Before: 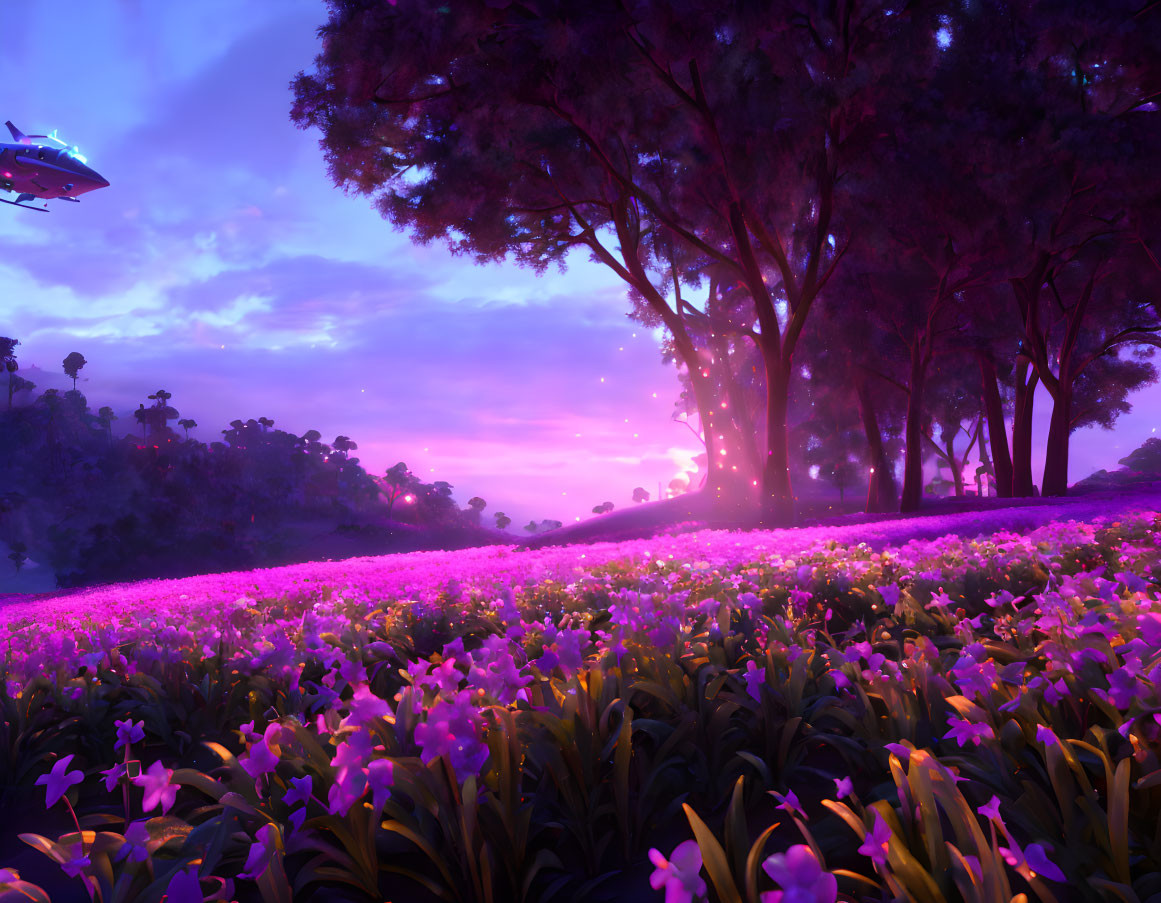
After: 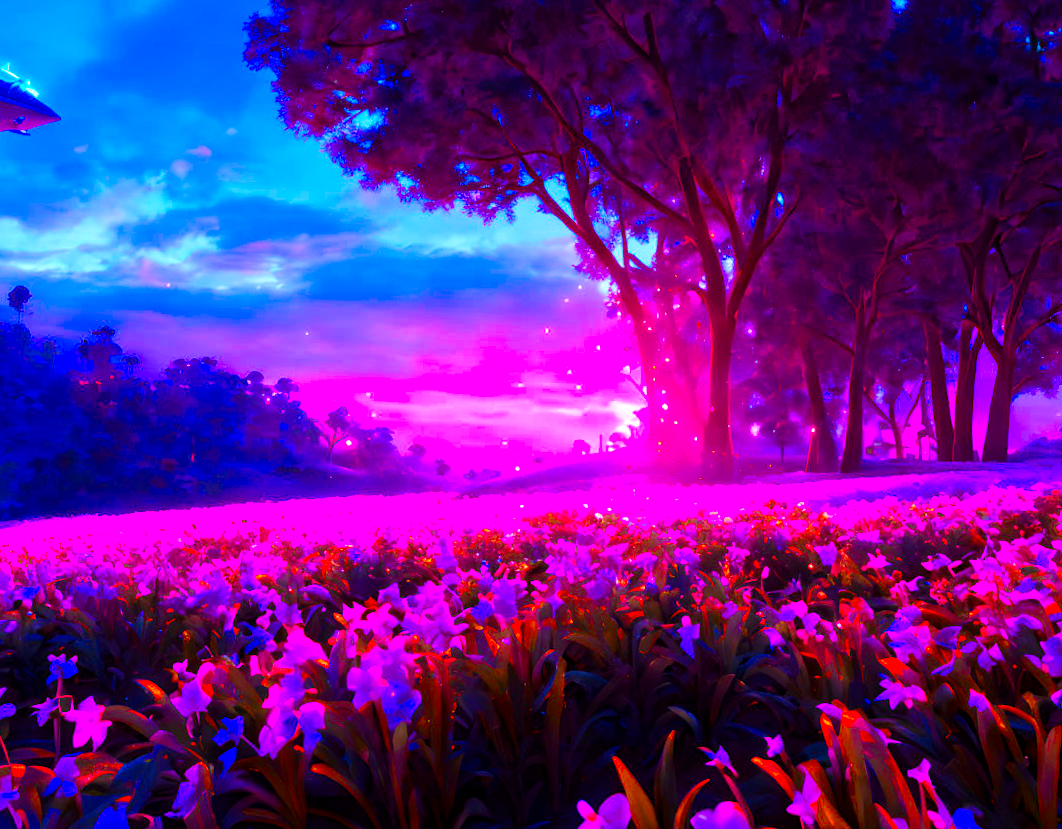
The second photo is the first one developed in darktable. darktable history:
crop and rotate: angle -1.89°, left 3.15%, top 3.693%, right 1.541%, bottom 0.638%
color correction: highlights a* 1.56, highlights b* -1.68, saturation 2.48
local contrast: detail 130%
